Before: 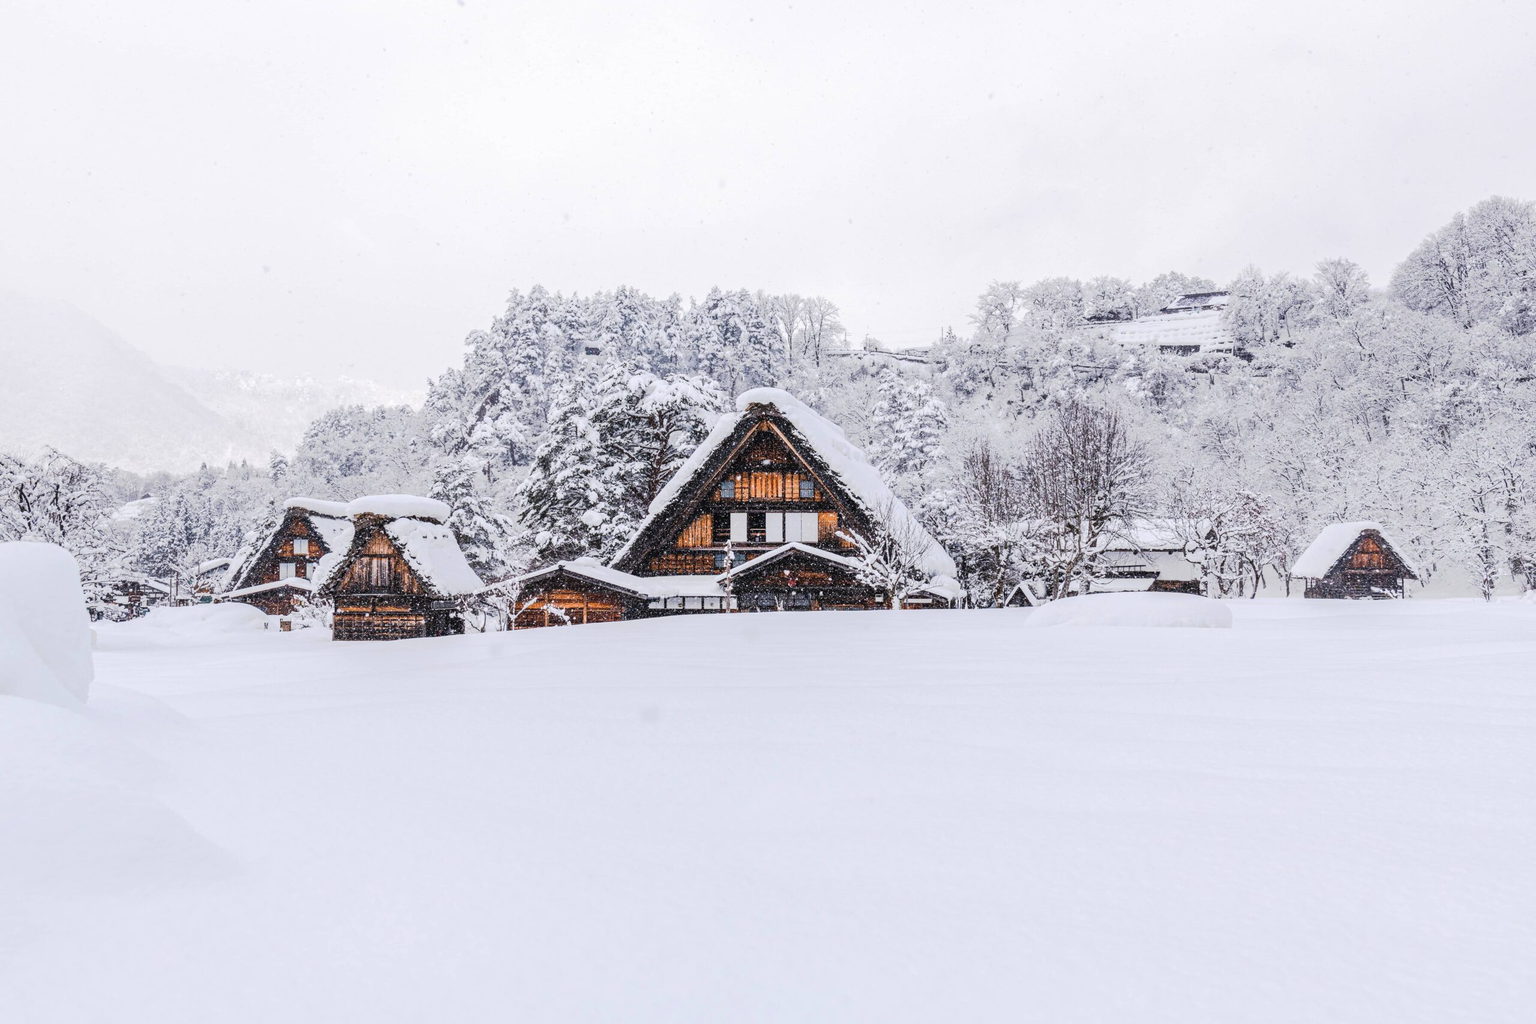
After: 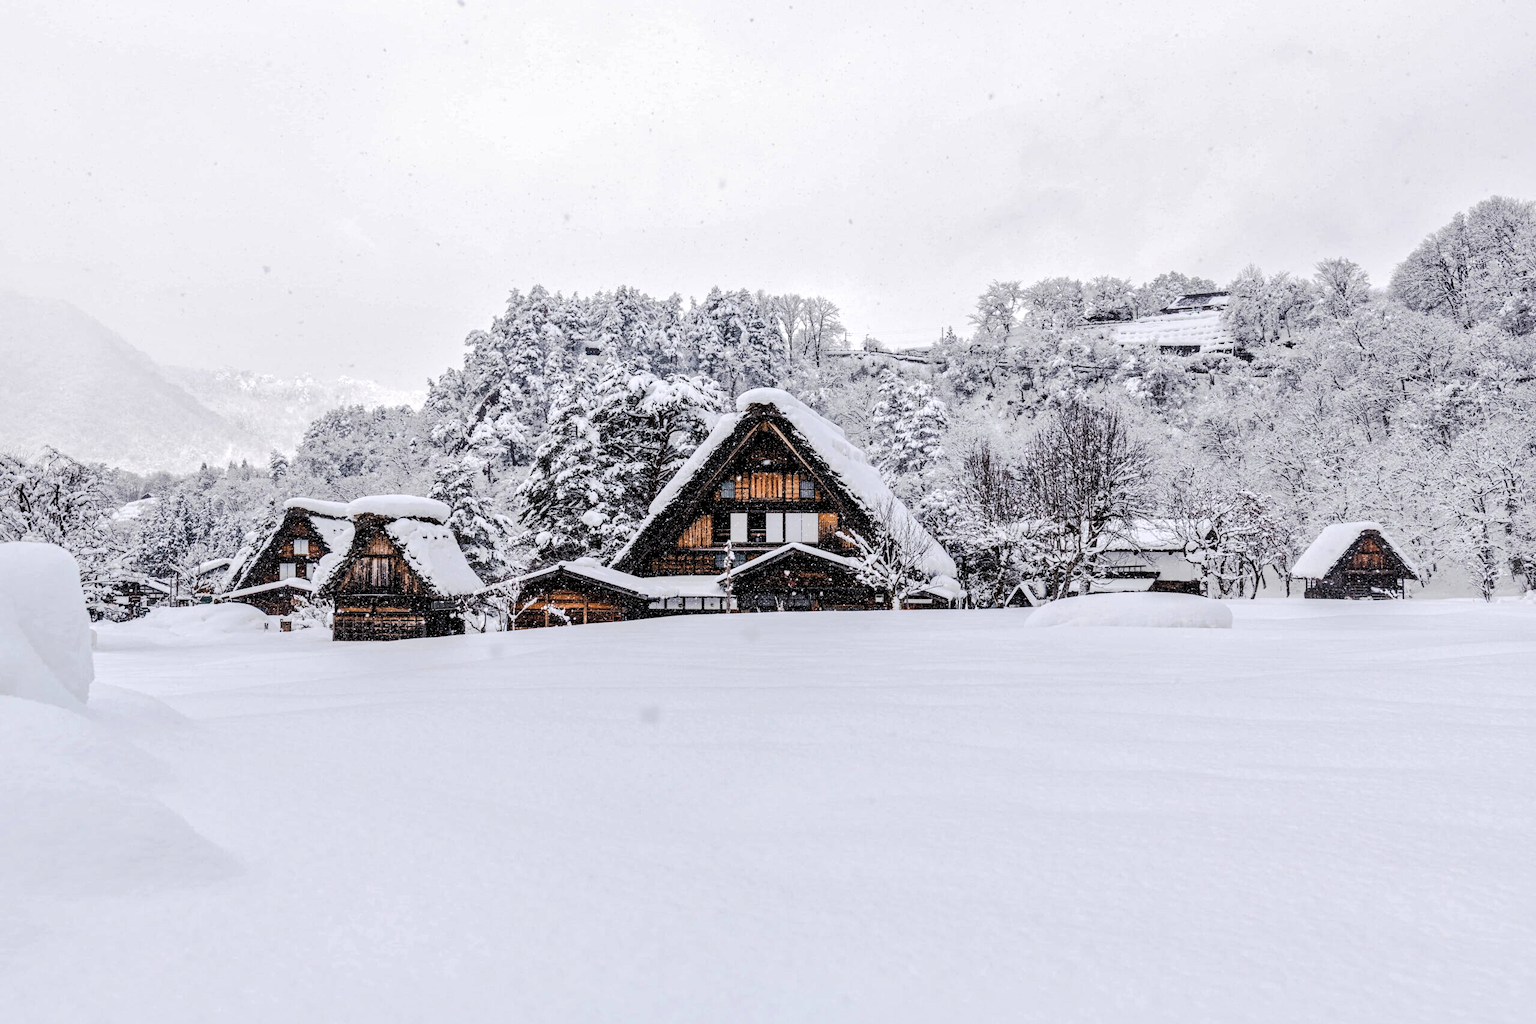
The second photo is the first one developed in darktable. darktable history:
local contrast: mode bilateral grid, contrast 25, coarseness 47, detail 150%, midtone range 0.2
levels: levels [0.116, 0.574, 1]
